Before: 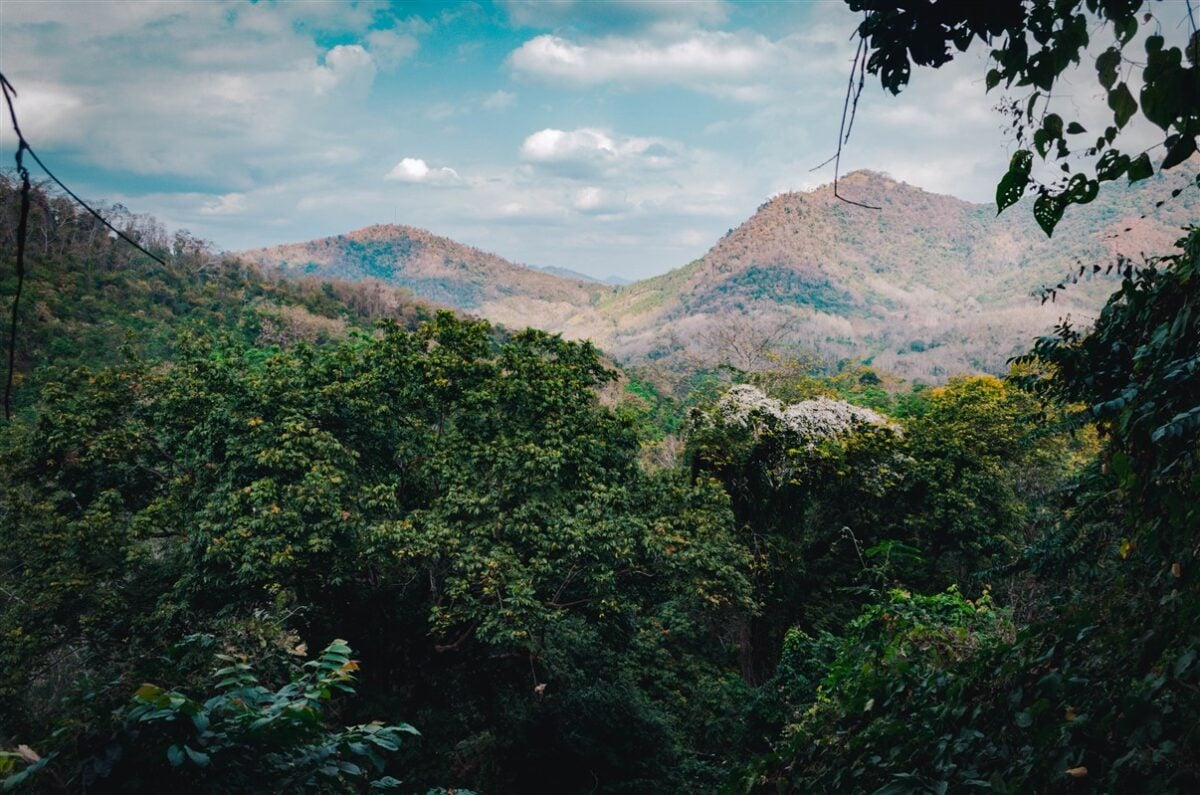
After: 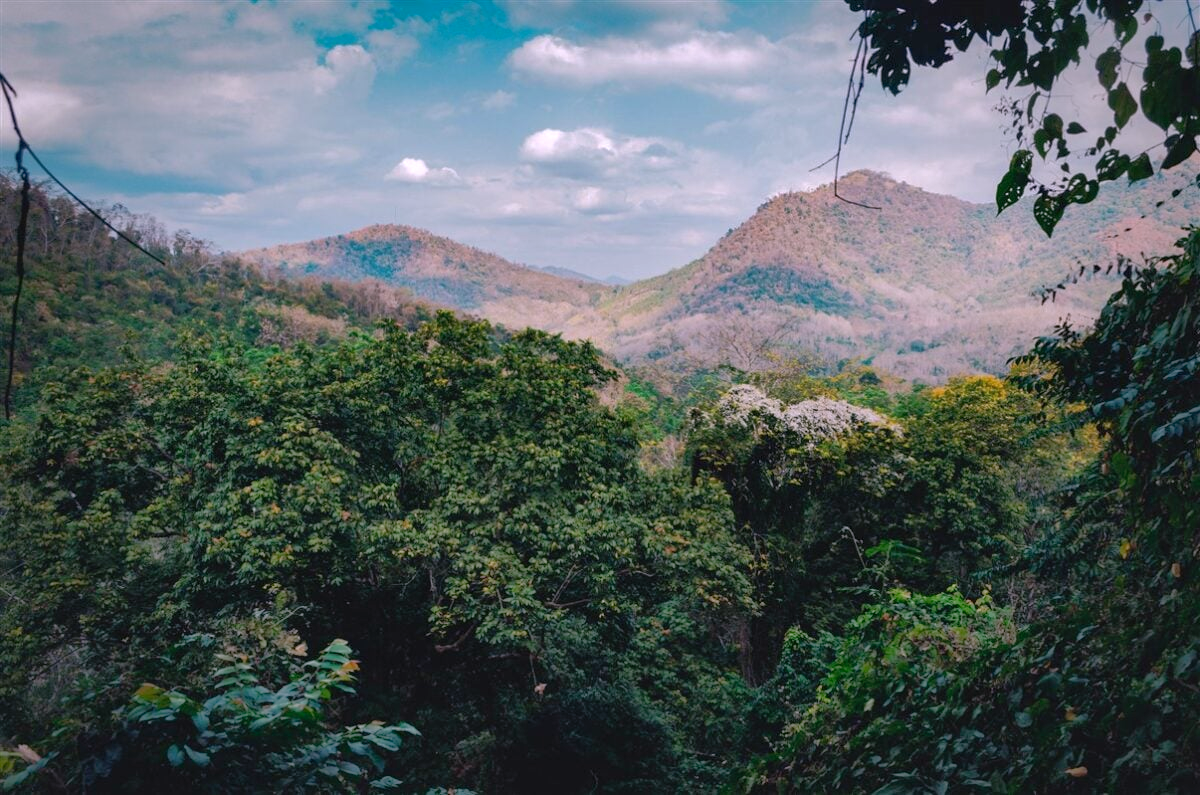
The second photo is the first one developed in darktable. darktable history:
white balance: red 1.05, blue 1.072
shadows and highlights: on, module defaults
